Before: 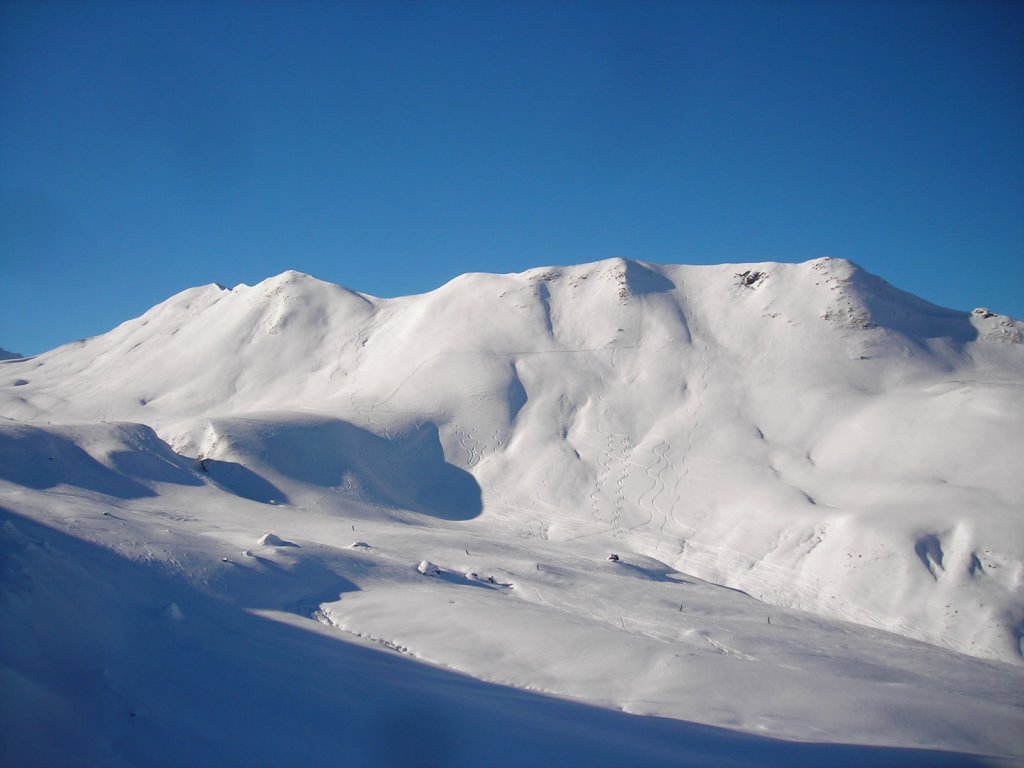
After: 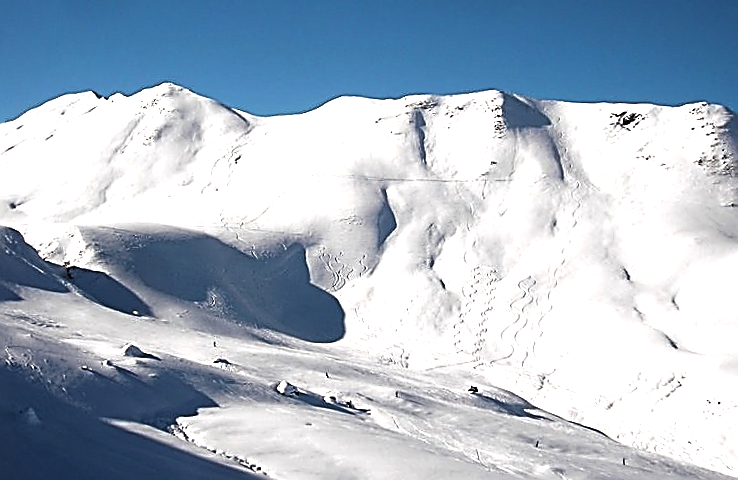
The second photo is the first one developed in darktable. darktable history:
crop and rotate: angle -3.49°, left 9.829%, top 20.594%, right 12.324%, bottom 11.863%
levels: levels [0.044, 0.475, 0.791]
contrast brightness saturation: saturation -0.046
sharpen: amount 1.844
